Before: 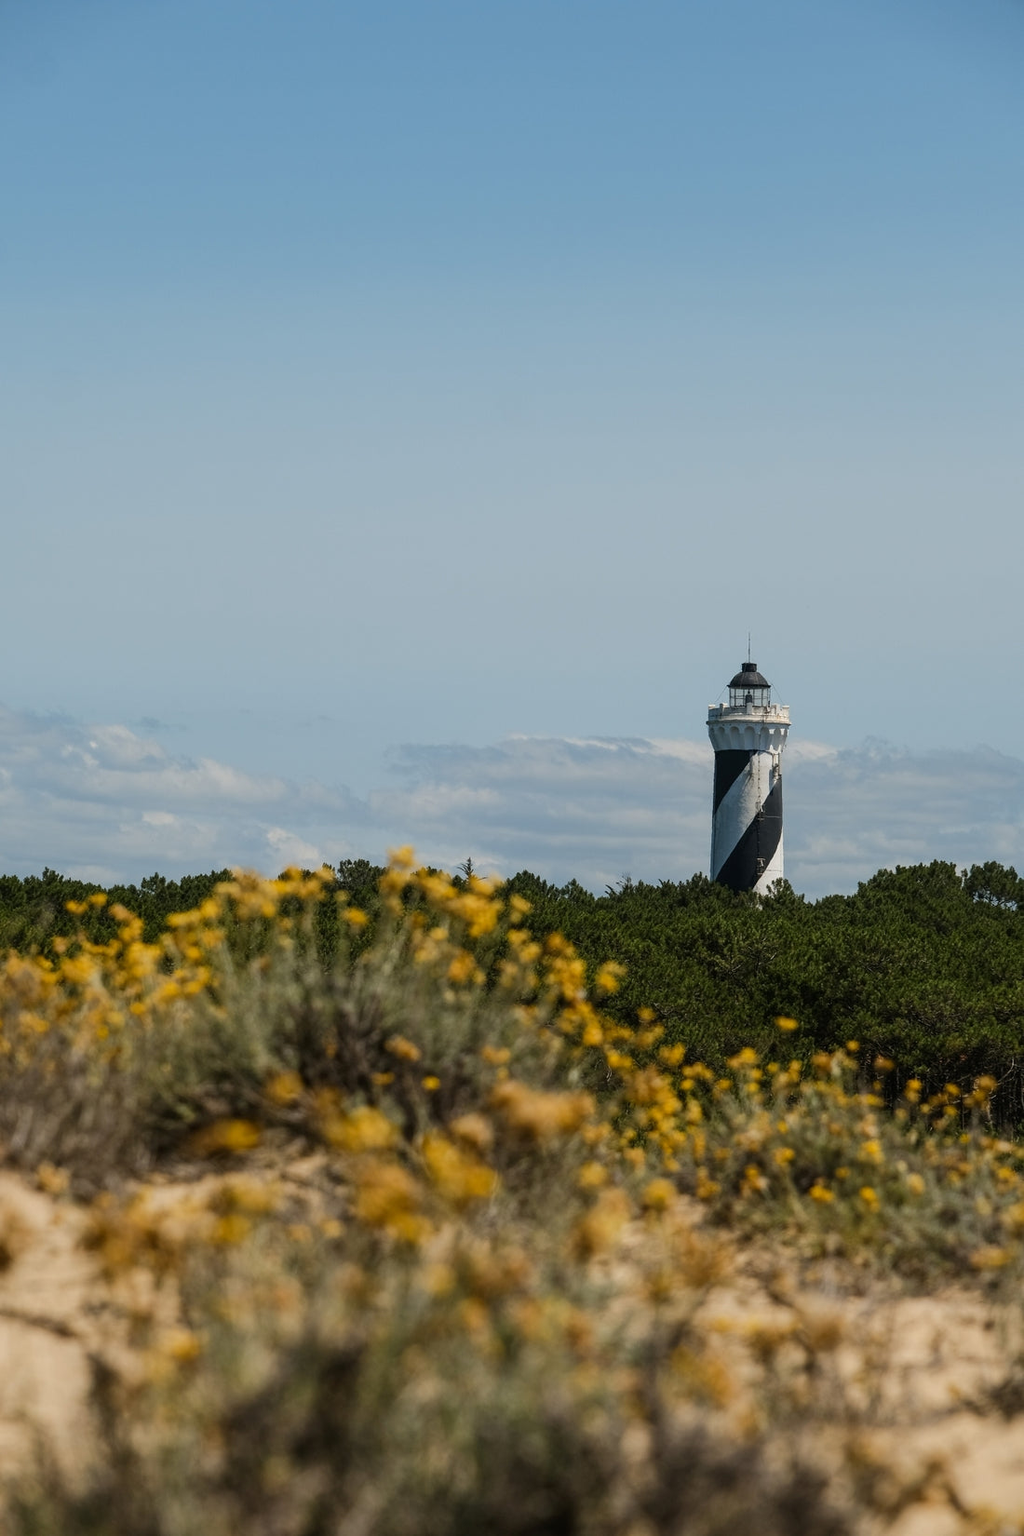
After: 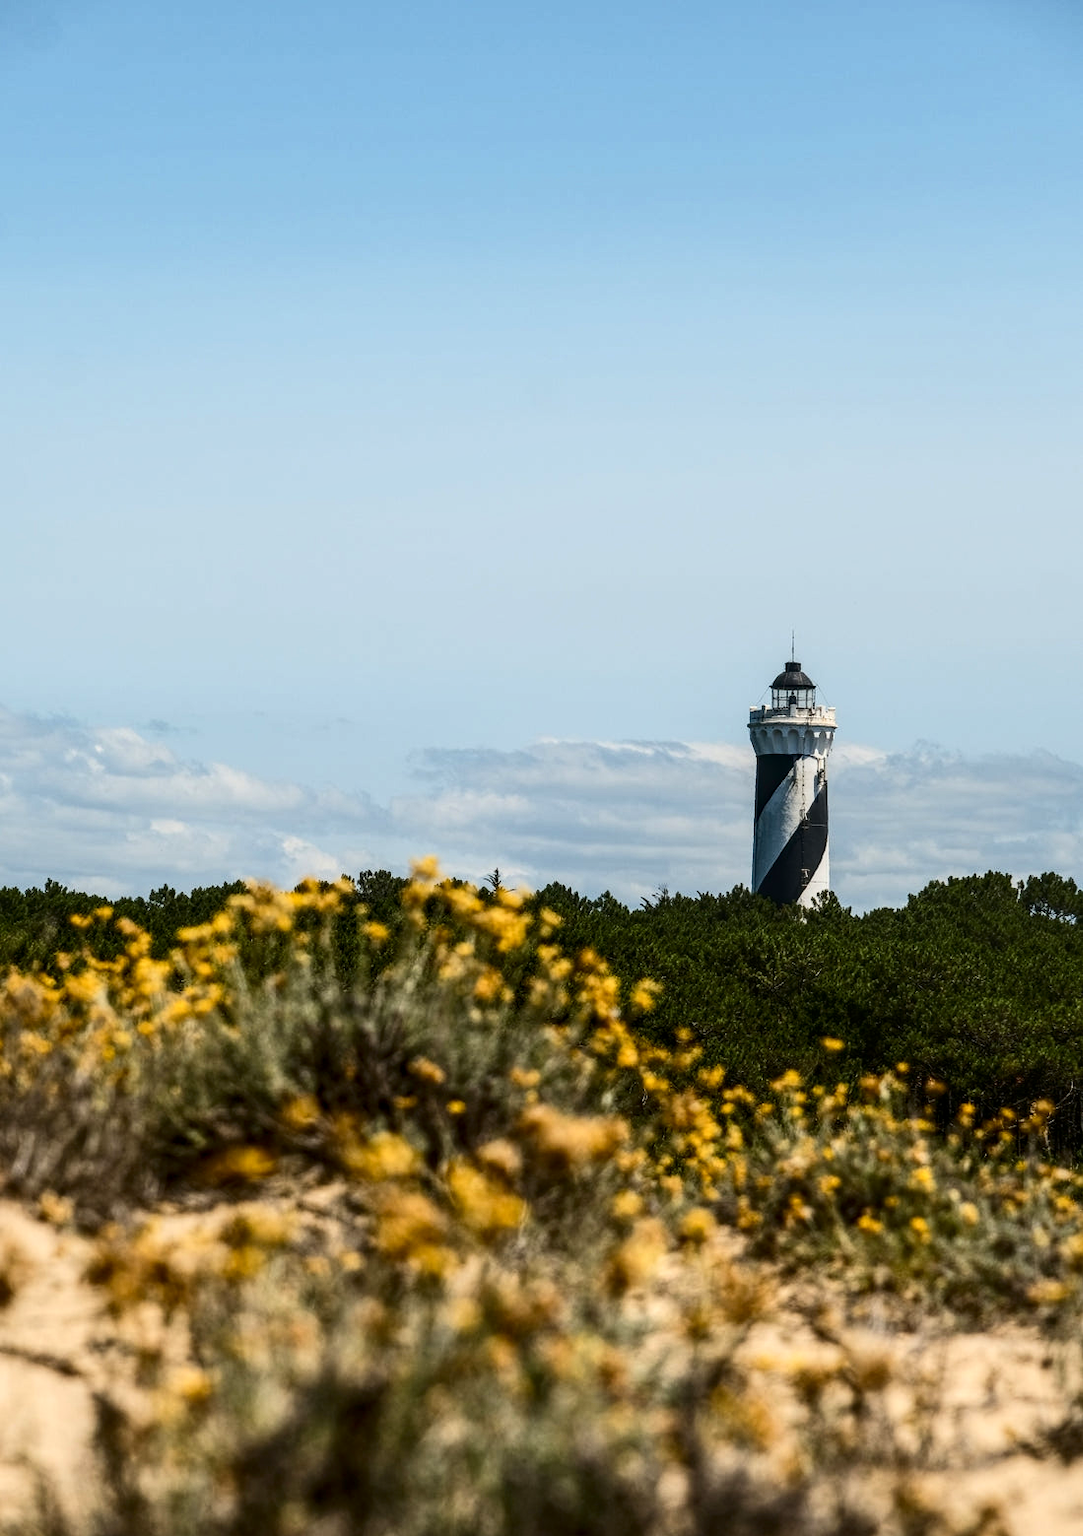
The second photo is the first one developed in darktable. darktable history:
crop and rotate: top 2.479%, bottom 3.018%
local contrast: on, module defaults
exposure: exposure 0.217 EV, compensate highlight preservation false
color correction: saturation 1.11
contrast brightness saturation: contrast 0.28
